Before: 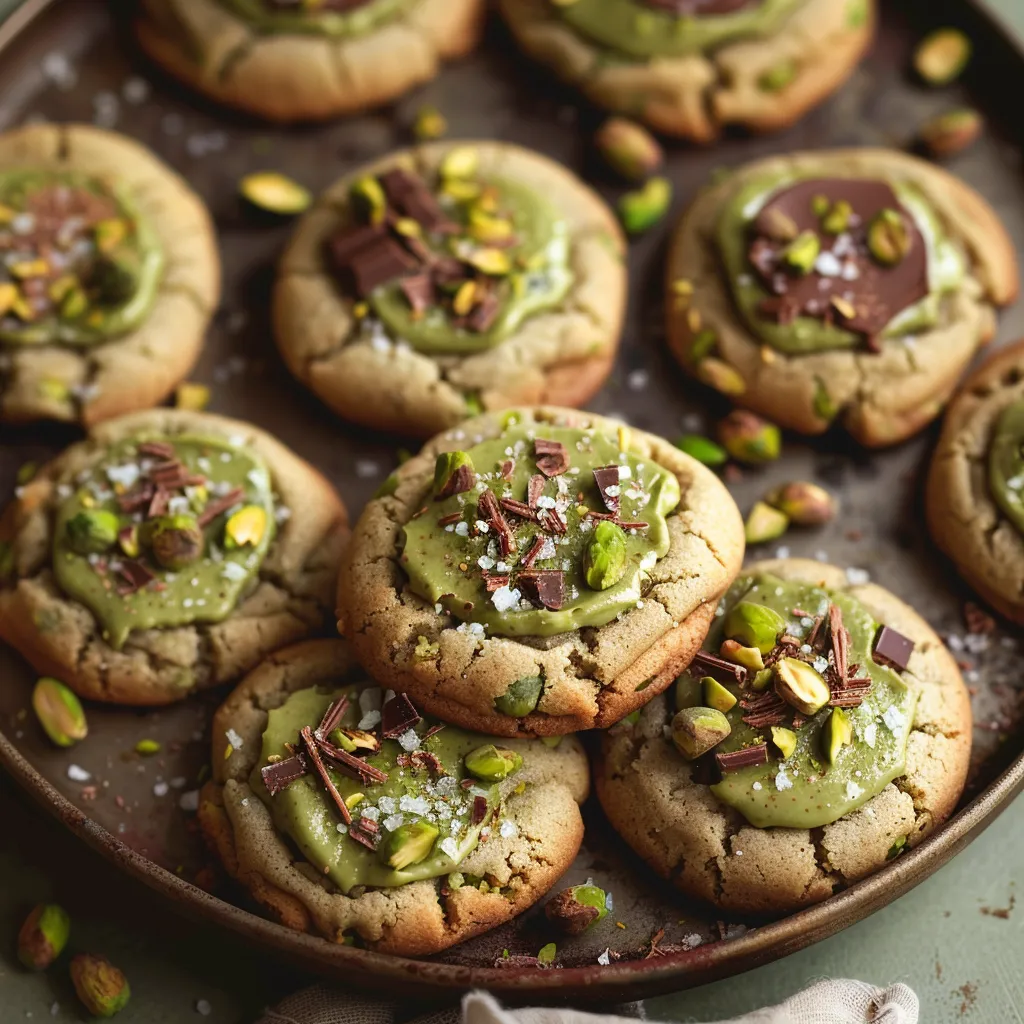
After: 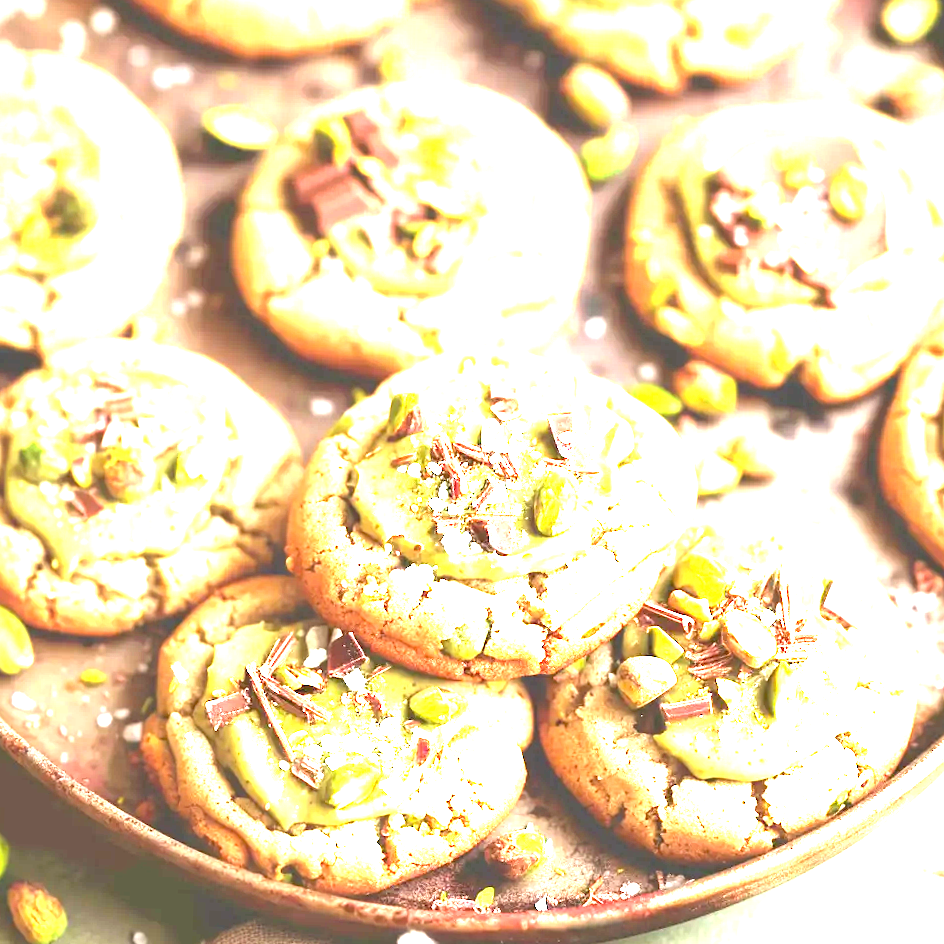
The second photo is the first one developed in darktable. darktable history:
exposure: black level correction 0, exposure 4 EV, compensate exposure bias true, compensate highlight preservation false
crop and rotate: angle -1.96°, left 3.097%, top 4.154%, right 1.586%, bottom 0.529%
